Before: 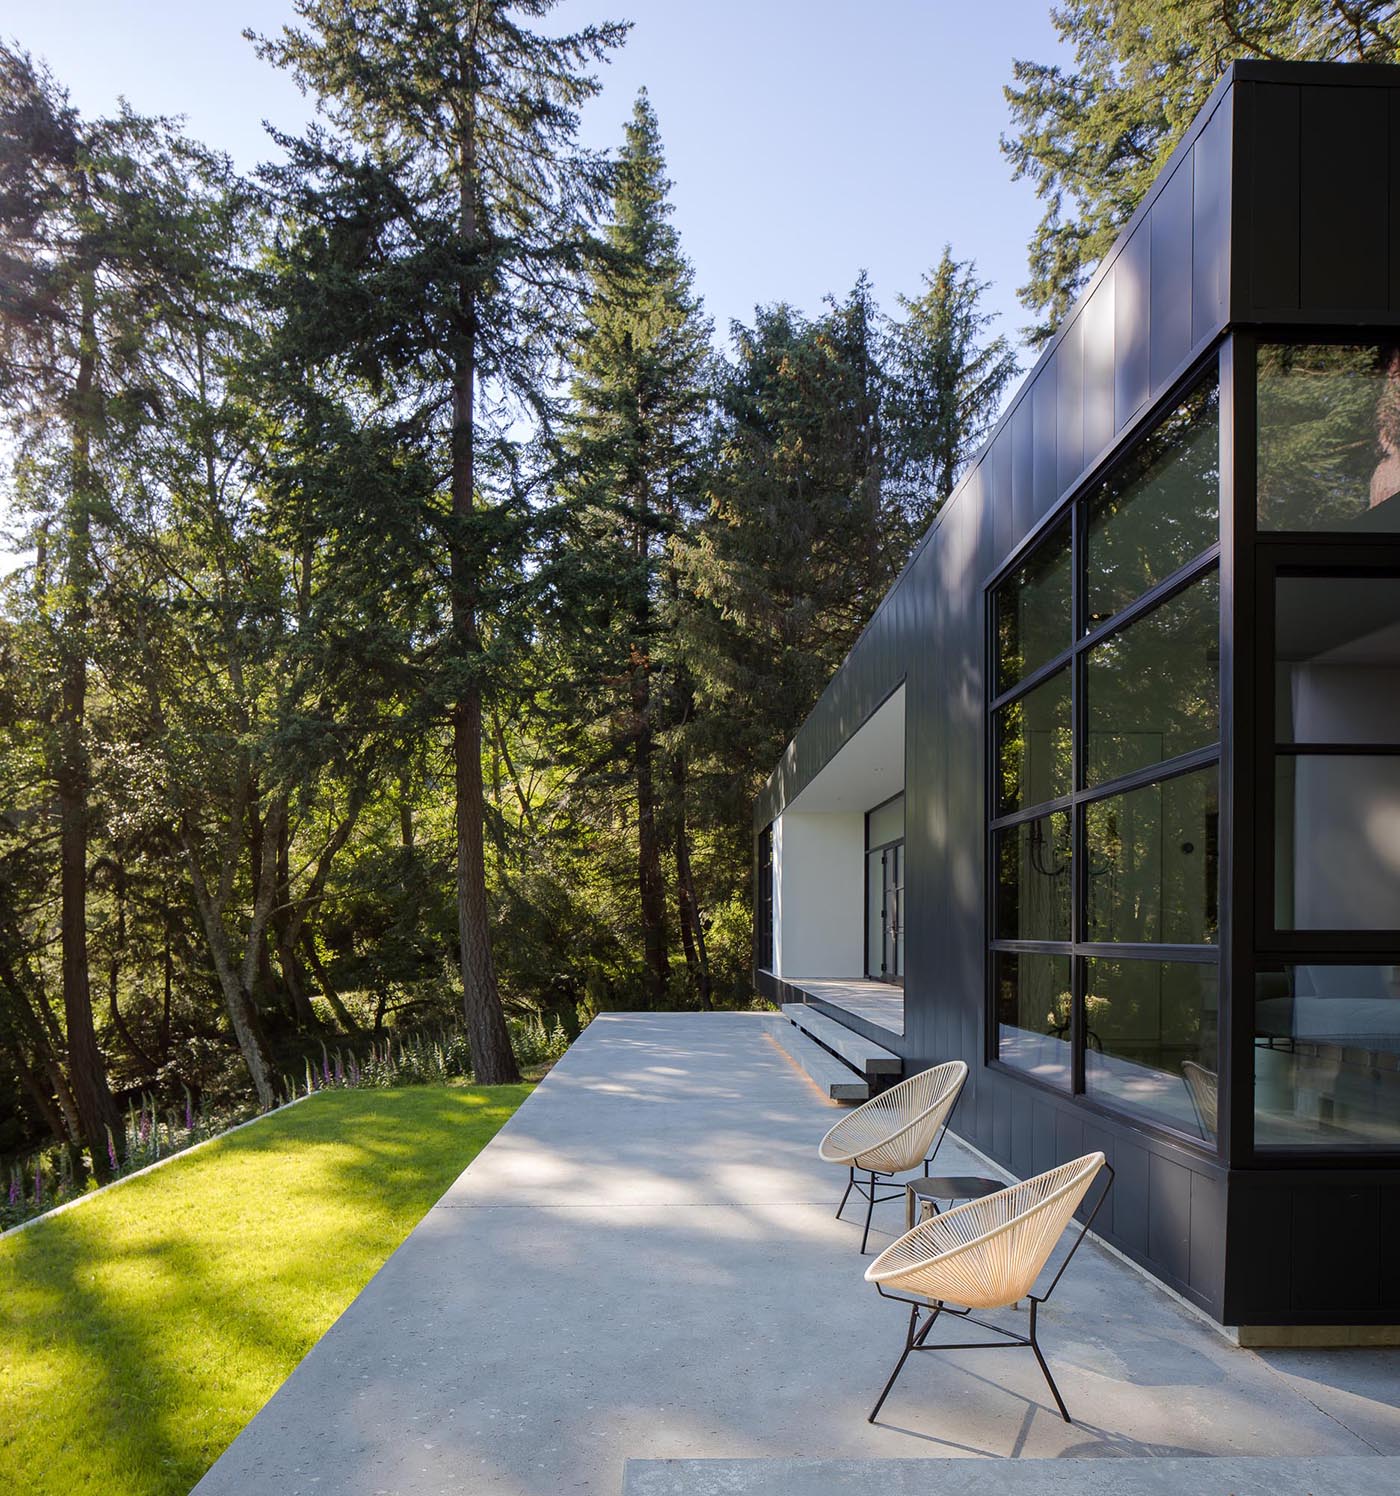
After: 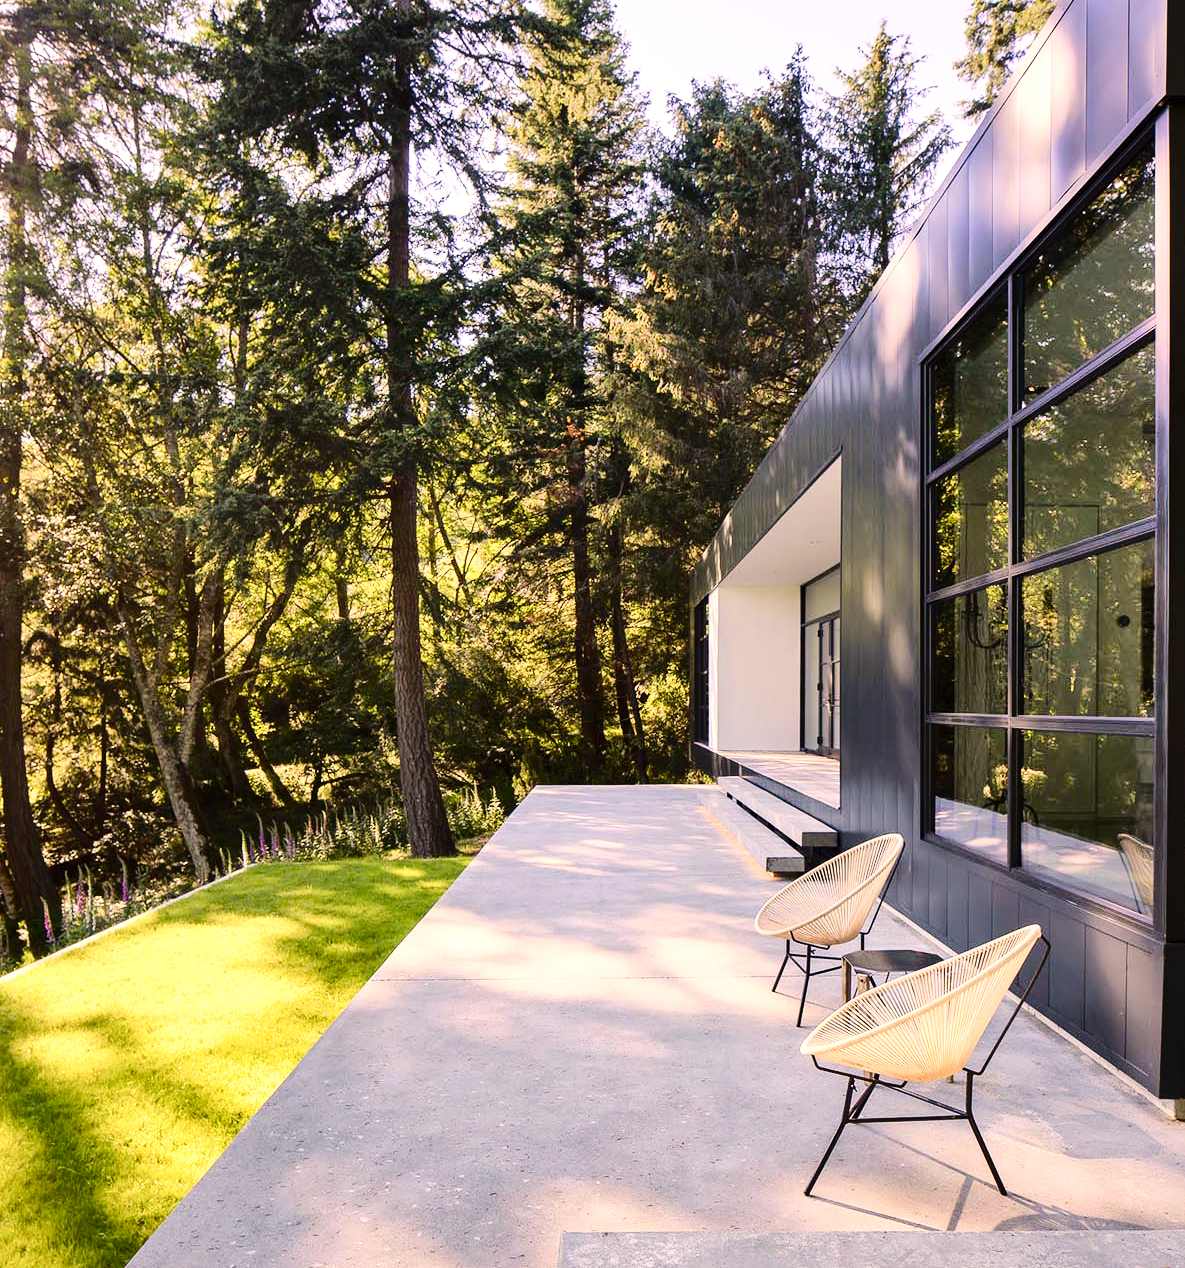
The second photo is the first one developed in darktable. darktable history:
color balance rgb: perceptual saturation grading › global saturation 20%, perceptual saturation grading › highlights -49.295%, perceptual saturation grading › shadows 25.913%
color correction: highlights a* 11.73, highlights b* 11.79
base curve: curves: ch0 [(0, 0) (0.036, 0.025) (0.121, 0.166) (0.206, 0.329) (0.605, 0.79) (1, 1)]
shadows and highlights: shadows 59.82, soften with gaussian
exposure: exposure 0.644 EV, compensate exposure bias true, compensate highlight preservation false
crop and rotate: left 4.612%, top 15.201%, right 10.68%
